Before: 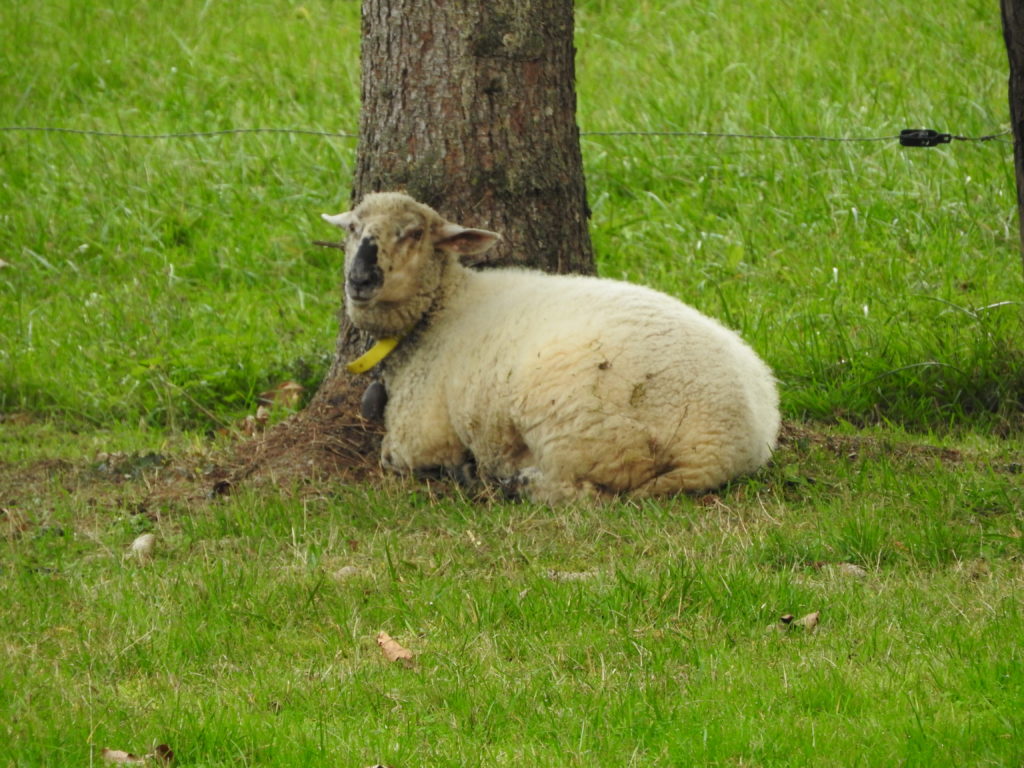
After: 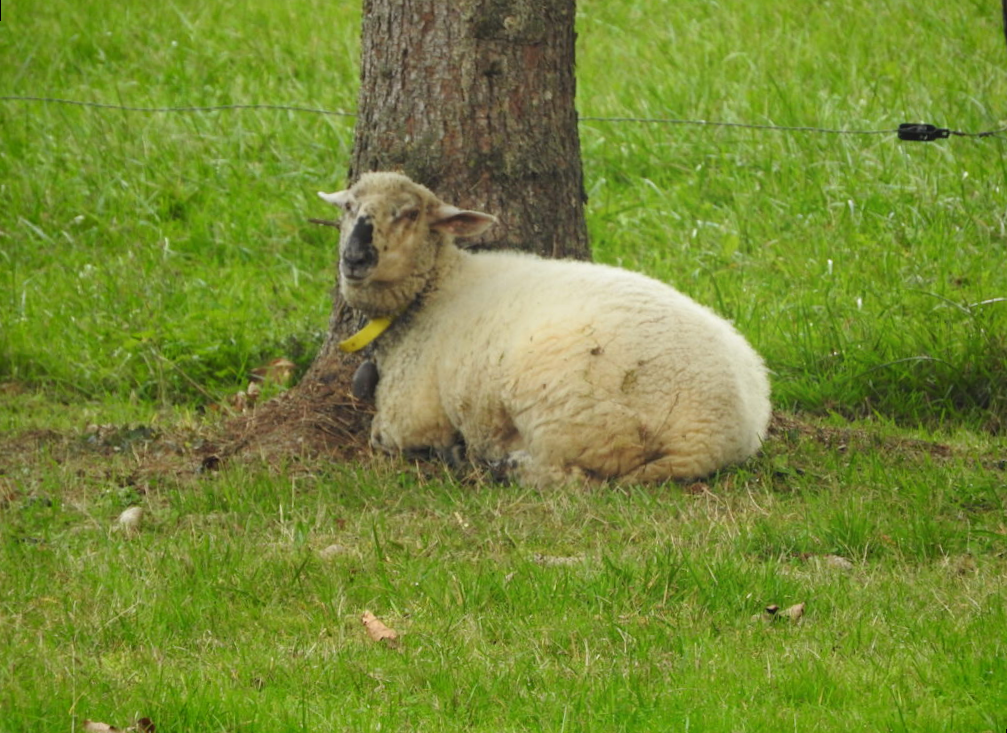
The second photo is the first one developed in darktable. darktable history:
bloom: size 40%
rotate and perspective: rotation 1.57°, crop left 0.018, crop right 0.982, crop top 0.039, crop bottom 0.961
